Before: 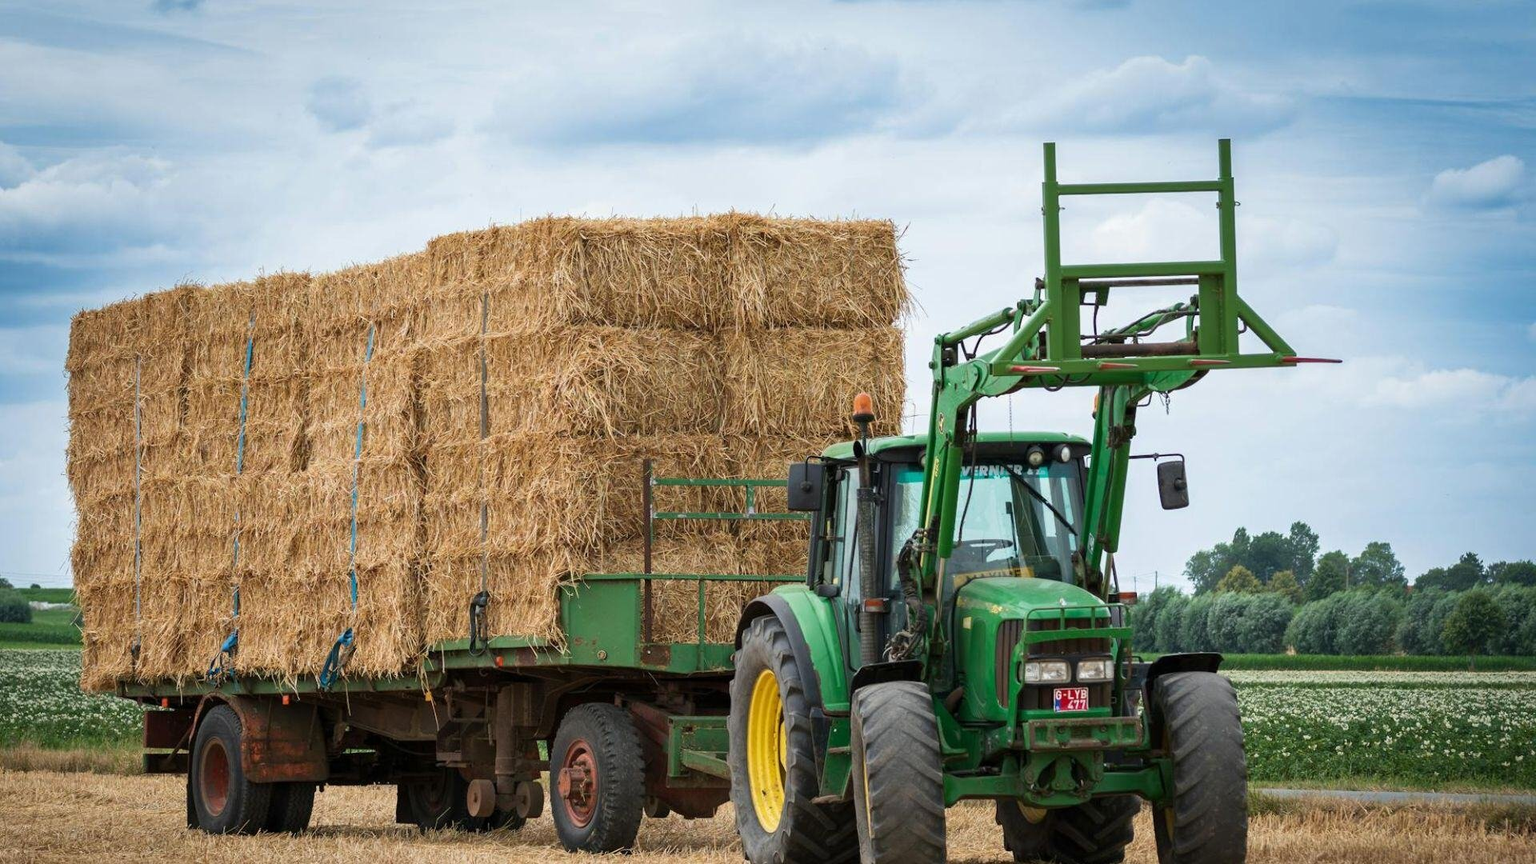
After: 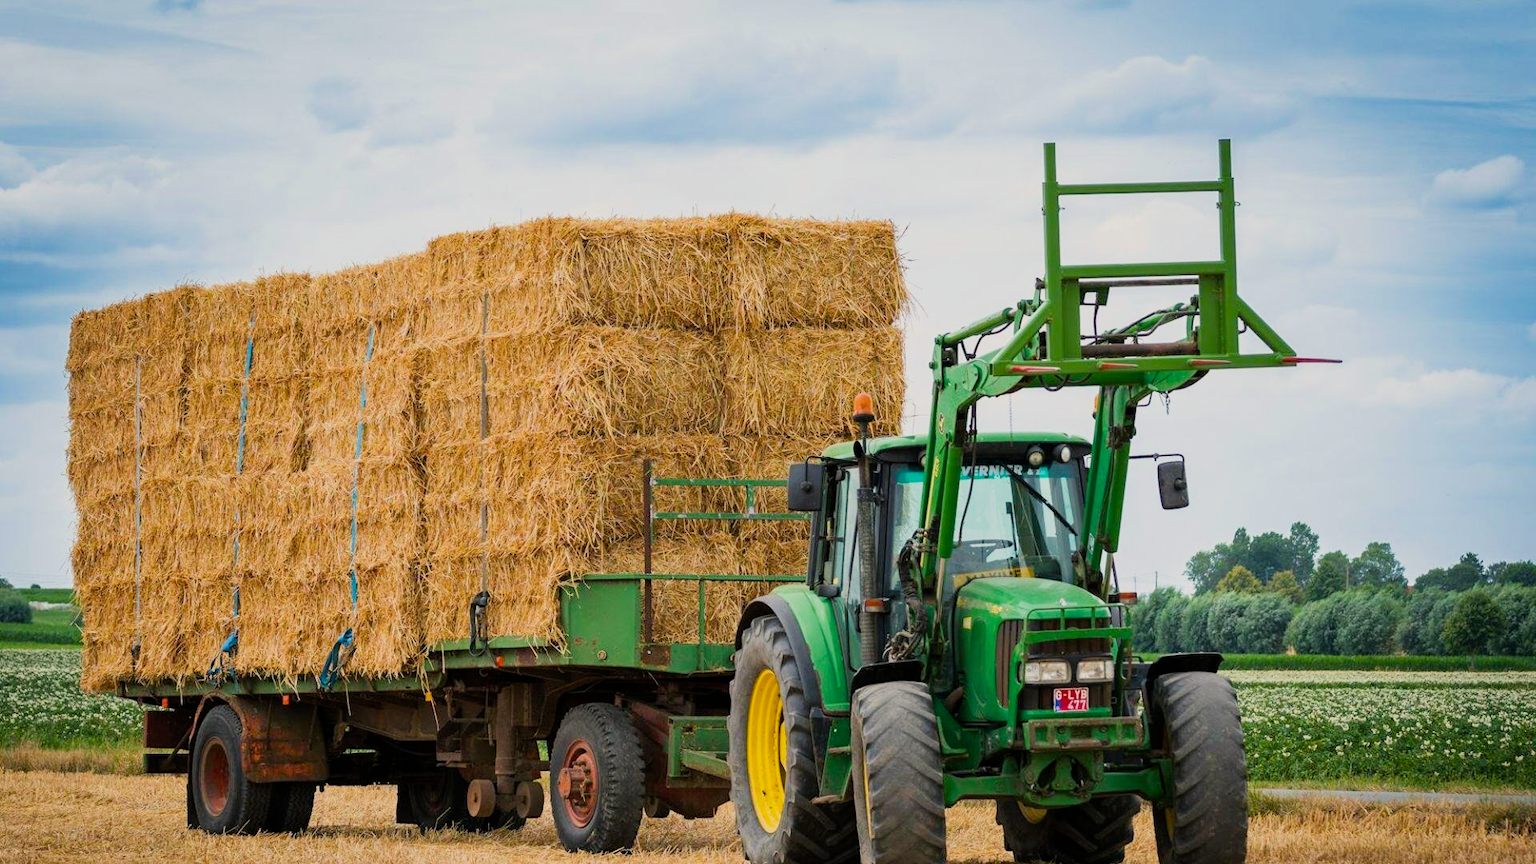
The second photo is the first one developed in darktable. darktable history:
color balance rgb: highlights gain › chroma 2.024%, highlights gain › hue 65.5°, perceptual saturation grading › global saturation 30.229%, perceptual brilliance grading › global brilliance 12.578%
filmic rgb: black relative exposure -16 EV, white relative exposure 6.17 EV, hardness 5.22
